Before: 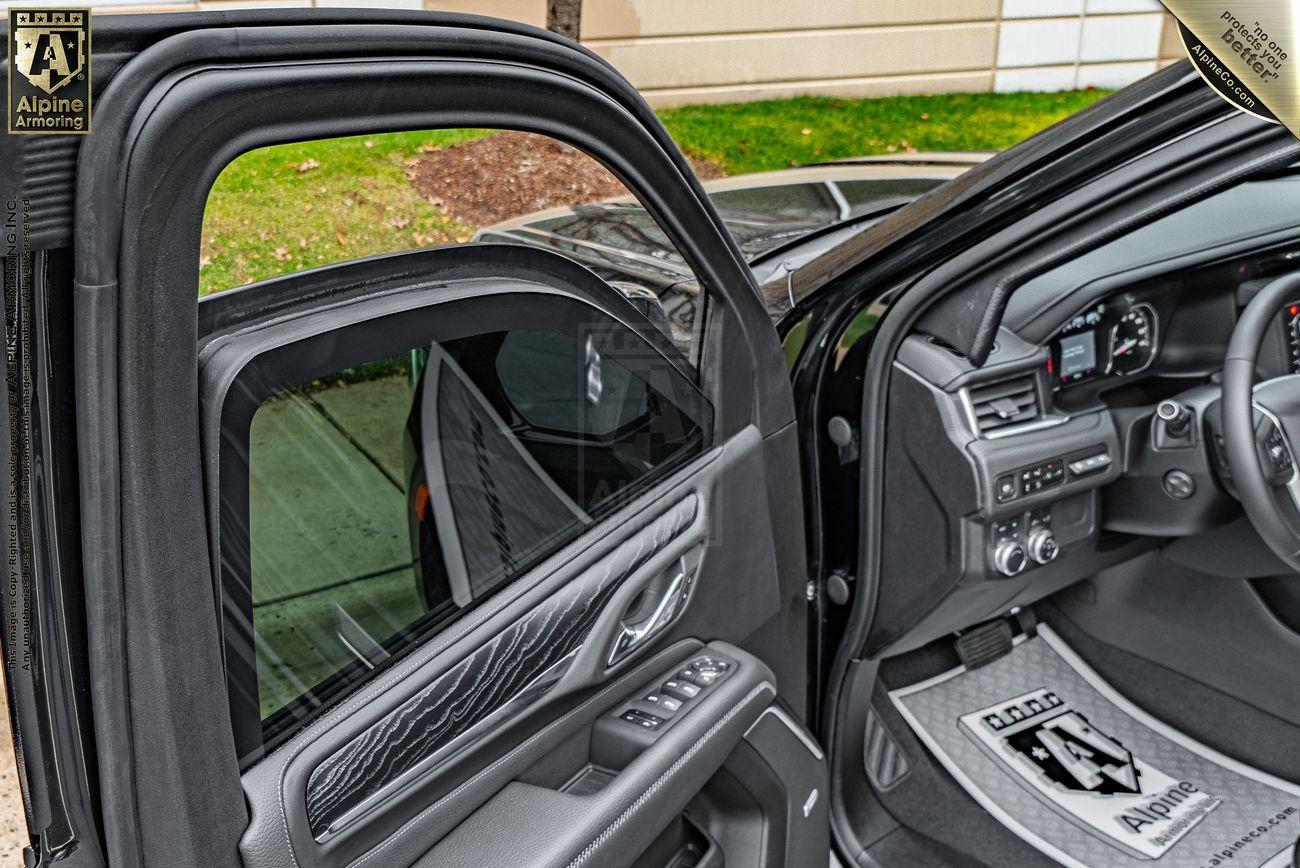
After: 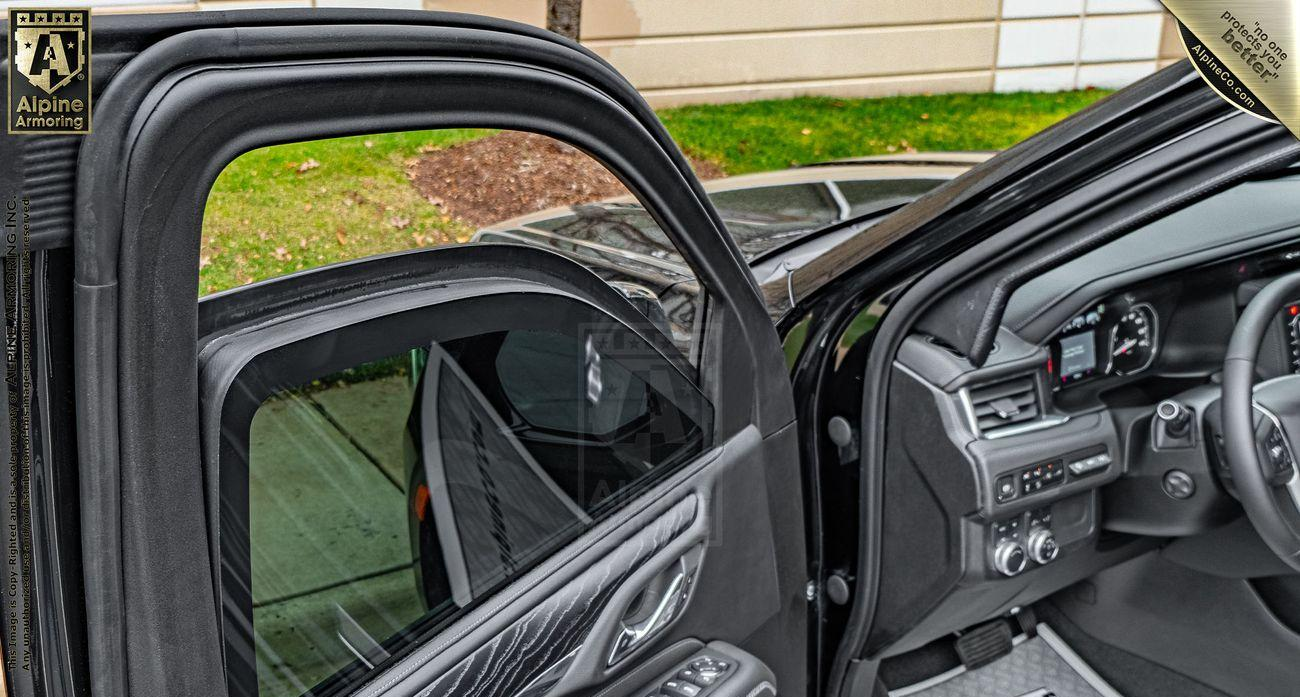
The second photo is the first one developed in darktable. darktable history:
crop: bottom 19.665%
exposure: compensate highlight preservation false
